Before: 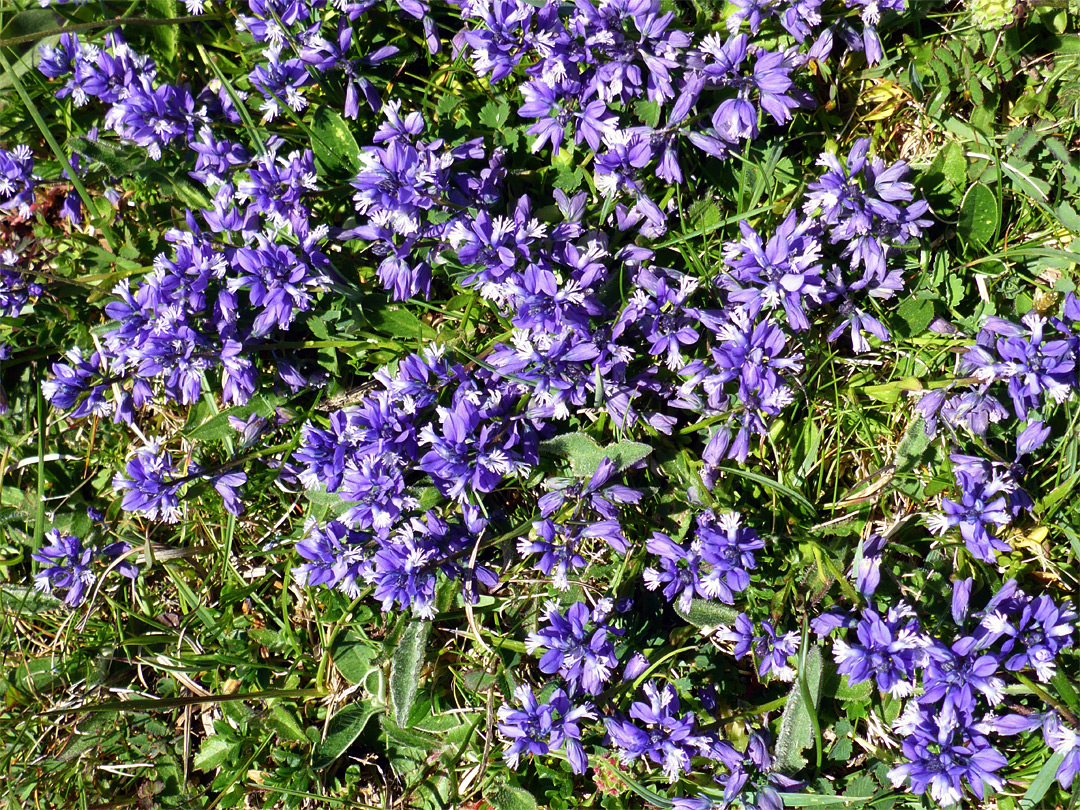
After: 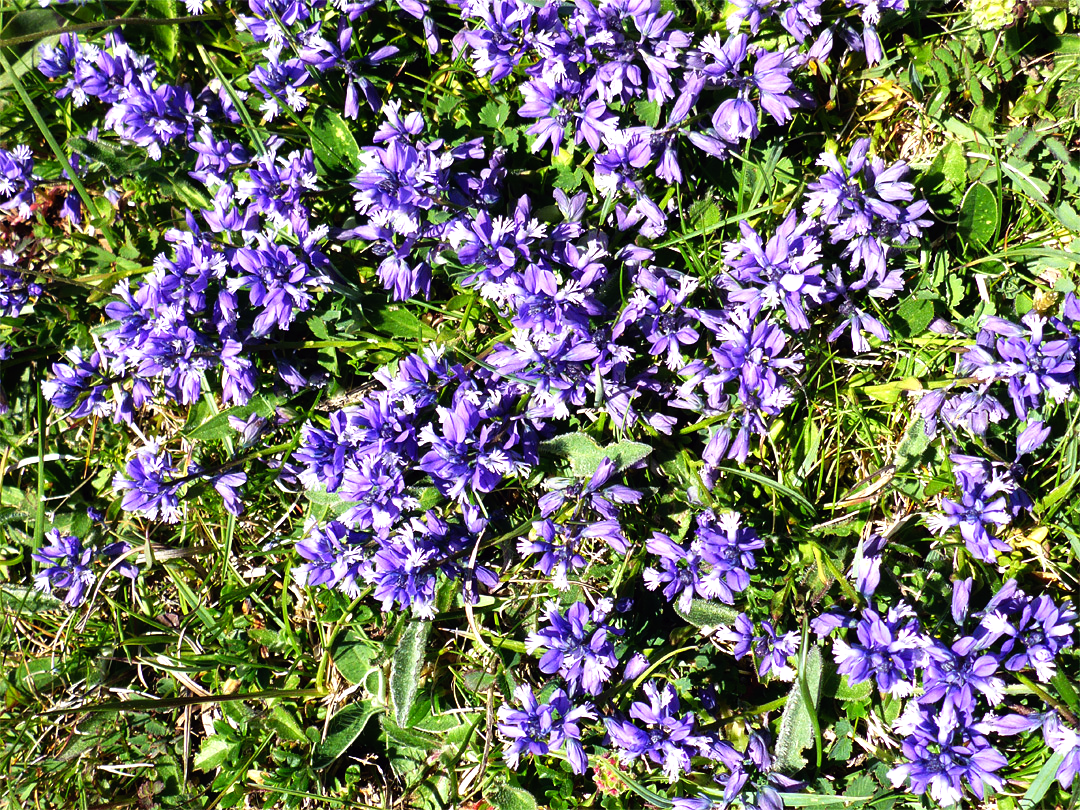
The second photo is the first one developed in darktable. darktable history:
tone equalizer: -8 EV -0.442 EV, -7 EV -0.382 EV, -6 EV -0.324 EV, -5 EV -0.231 EV, -3 EV 0.237 EV, -2 EV 0.31 EV, -1 EV 0.407 EV, +0 EV 0.439 EV
exposure: compensate exposure bias true, compensate highlight preservation false
tone curve: curves: ch0 [(0, 0) (0.003, 0.01) (0.011, 0.015) (0.025, 0.023) (0.044, 0.037) (0.069, 0.055) (0.1, 0.08) (0.136, 0.114) (0.177, 0.155) (0.224, 0.201) (0.277, 0.254) (0.335, 0.319) (0.399, 0.387) (0.468, 0.459) (0.543, 0.544) (0.623, 0.634) (0.709, 0.731) (0.801, 0.827) (0.898, 0.921) (1, 1)], preserve colors none
